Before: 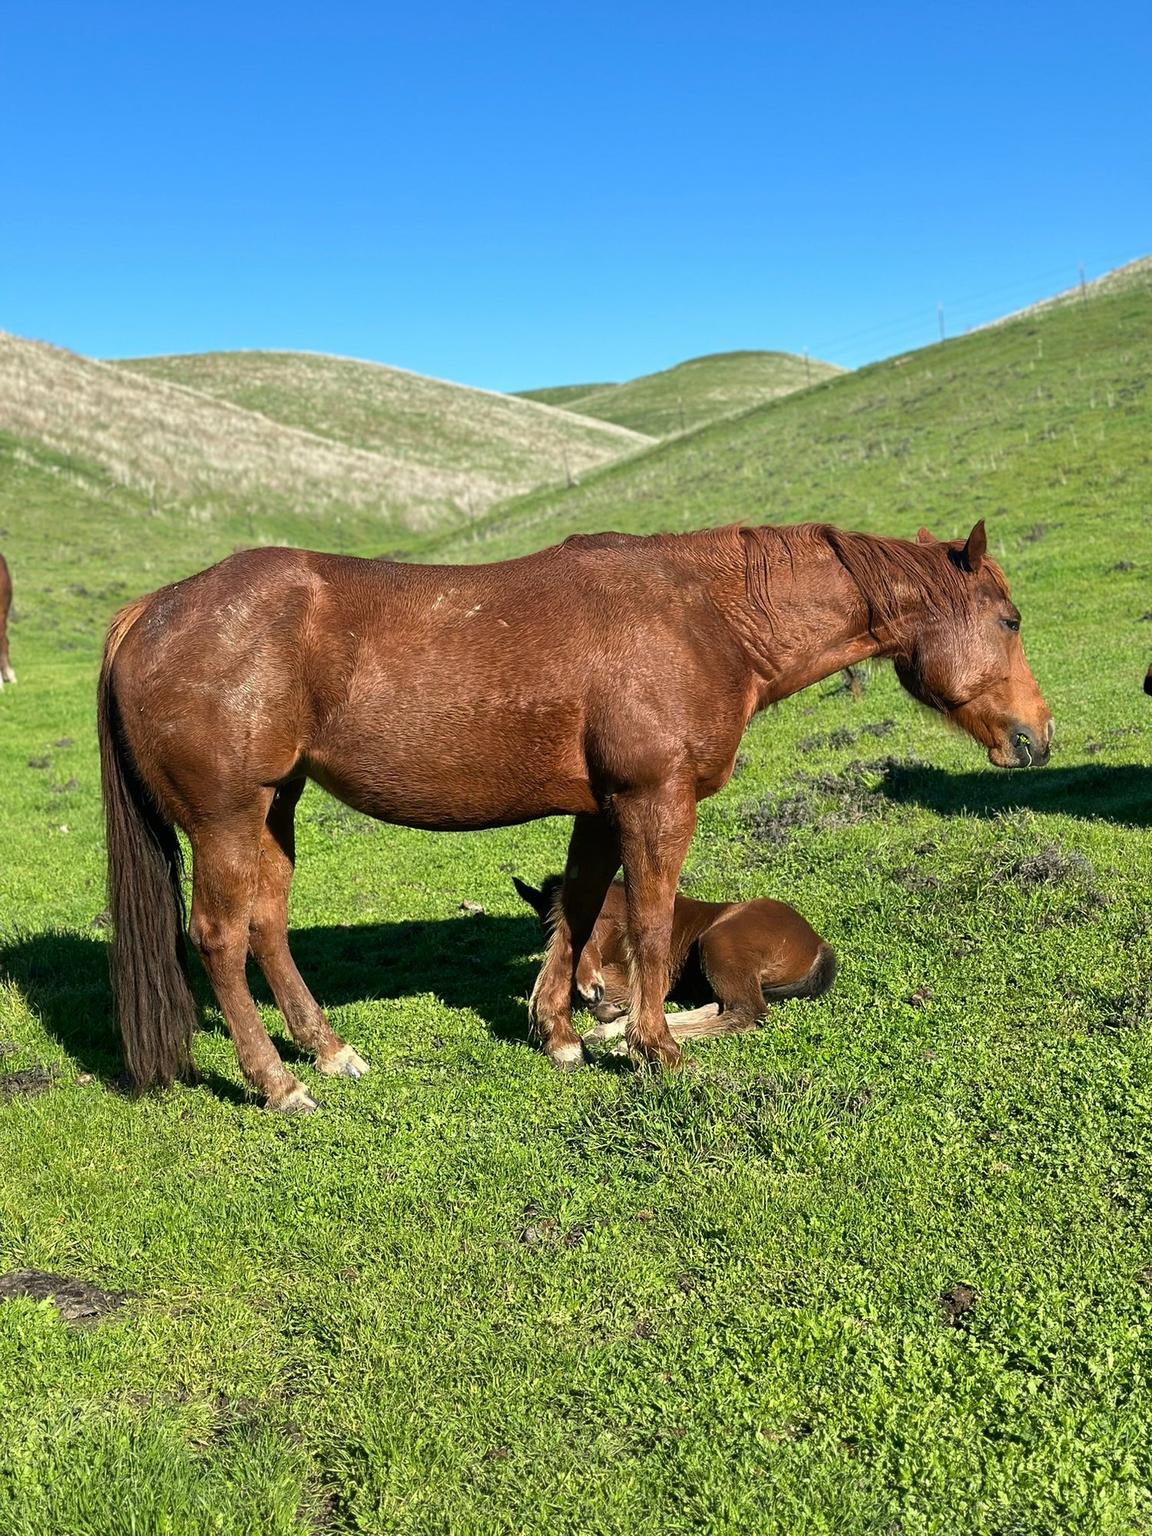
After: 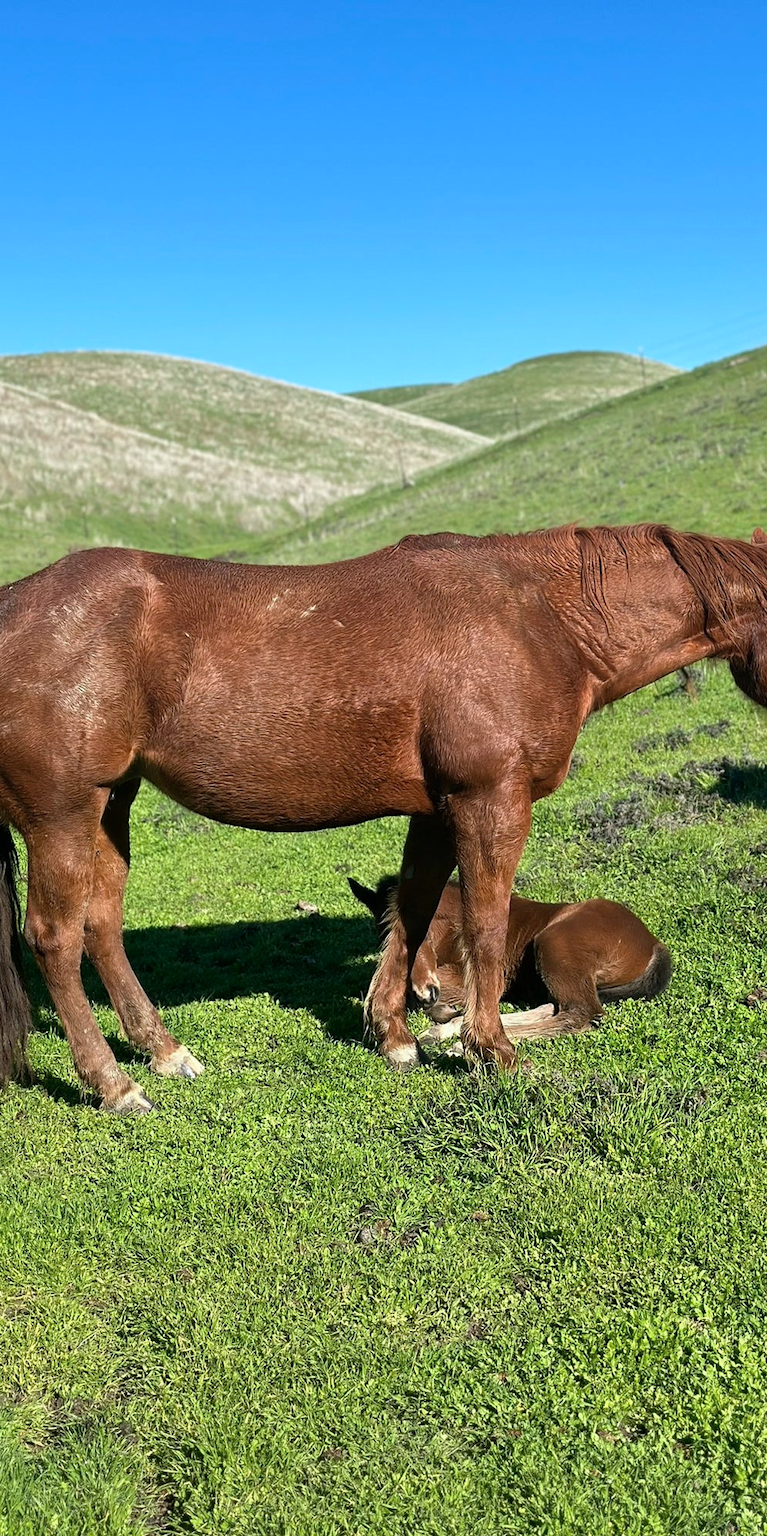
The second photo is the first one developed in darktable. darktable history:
crop and rotate: left 14.436%, right 18.898%
color correction: highlights a* -0.137, highlights b* -5.91, shadows a* -0.137, shadows b* -0.137
